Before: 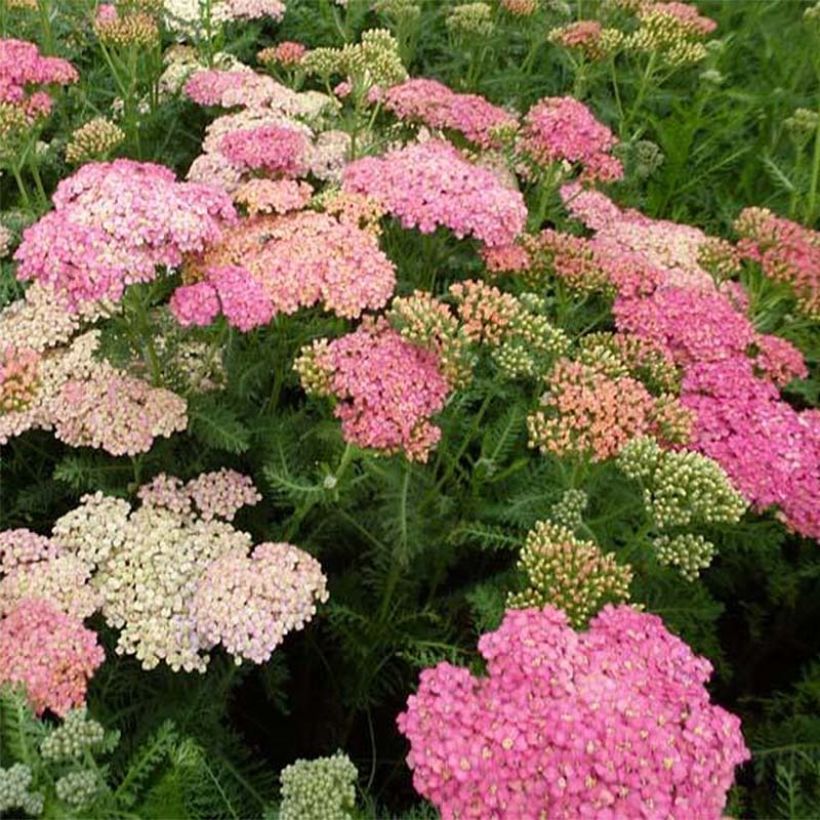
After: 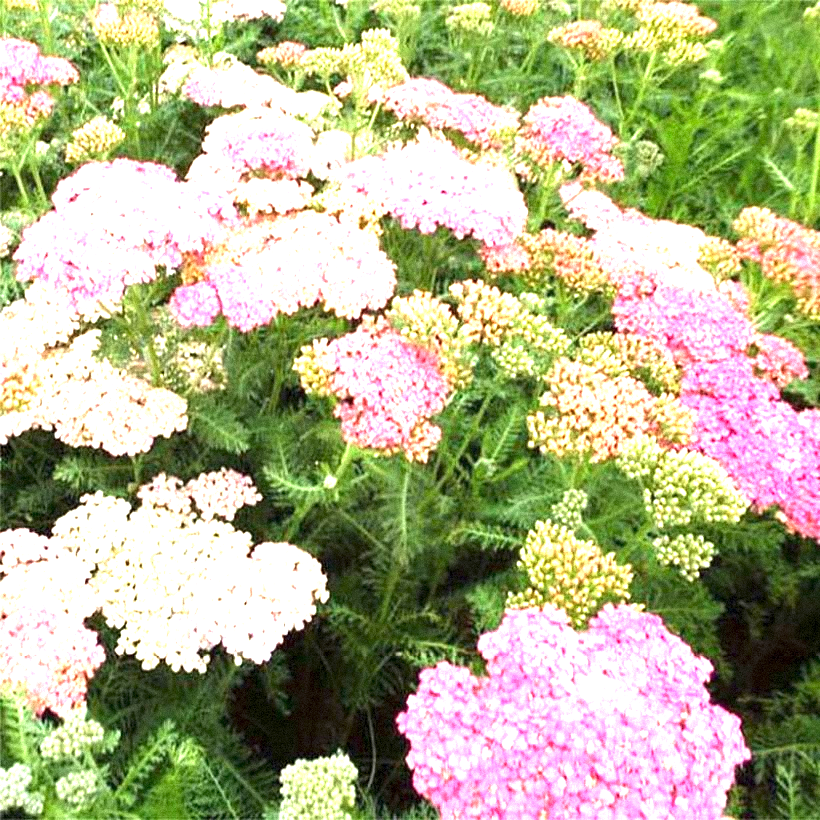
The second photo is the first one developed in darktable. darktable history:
exposure: exposure 2.04 EV, compensate highlight preservation false
grain: mid-tones bias 0%
